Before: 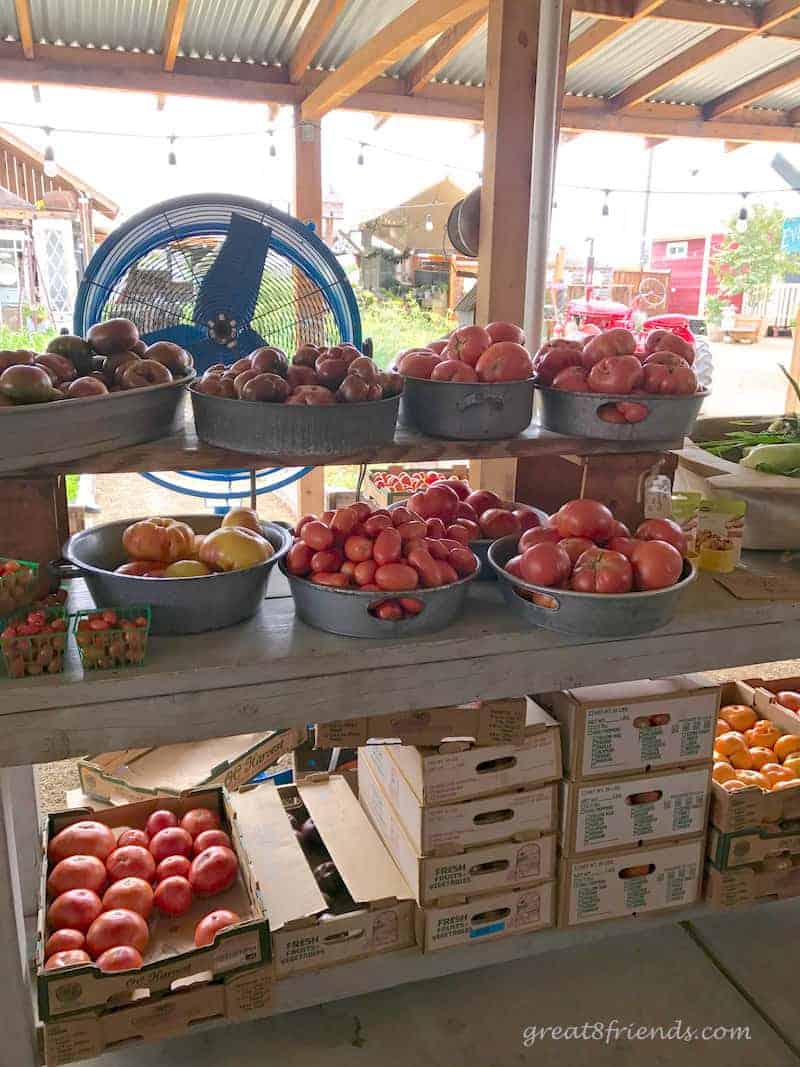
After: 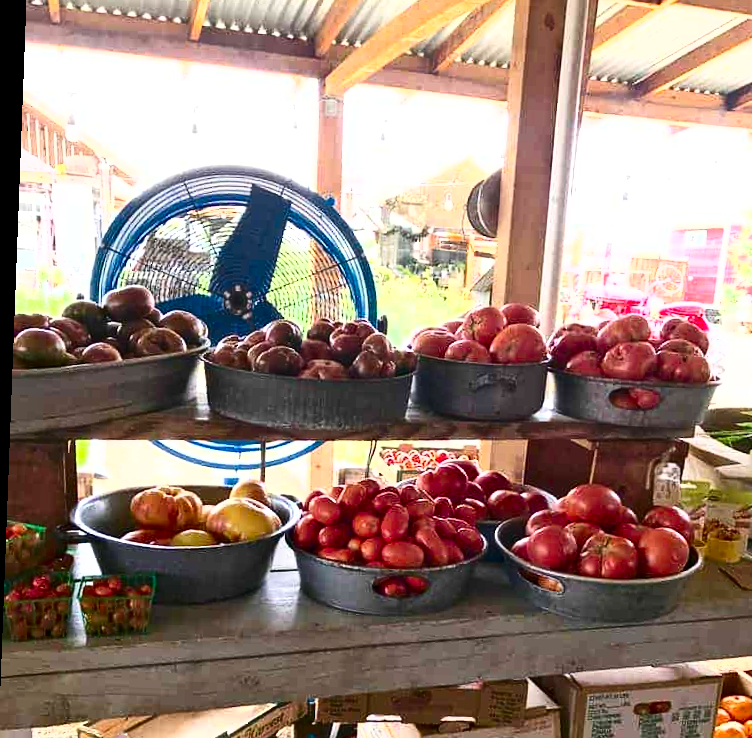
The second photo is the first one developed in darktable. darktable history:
contrast brightness saturation: contrast 0.19, brightness -0.24, saturation 0.11
base curve: curves: ch0 [(0, 0) (0.557, 0.834) (1, 1)]
crop: left 1.509%, top 3.452%, right 7.696%, bottom 28.452%
exposure: exposure 0.15 EV, compensate highlight preservation false
shadows and highlights: shadows 29.32, highlights -29.32, low approximation 0.01, soften with gaussian
levels: levels [0, 0.476, 0.951]
rotate and perspective: rotation 2.17°, automatic cropping off
